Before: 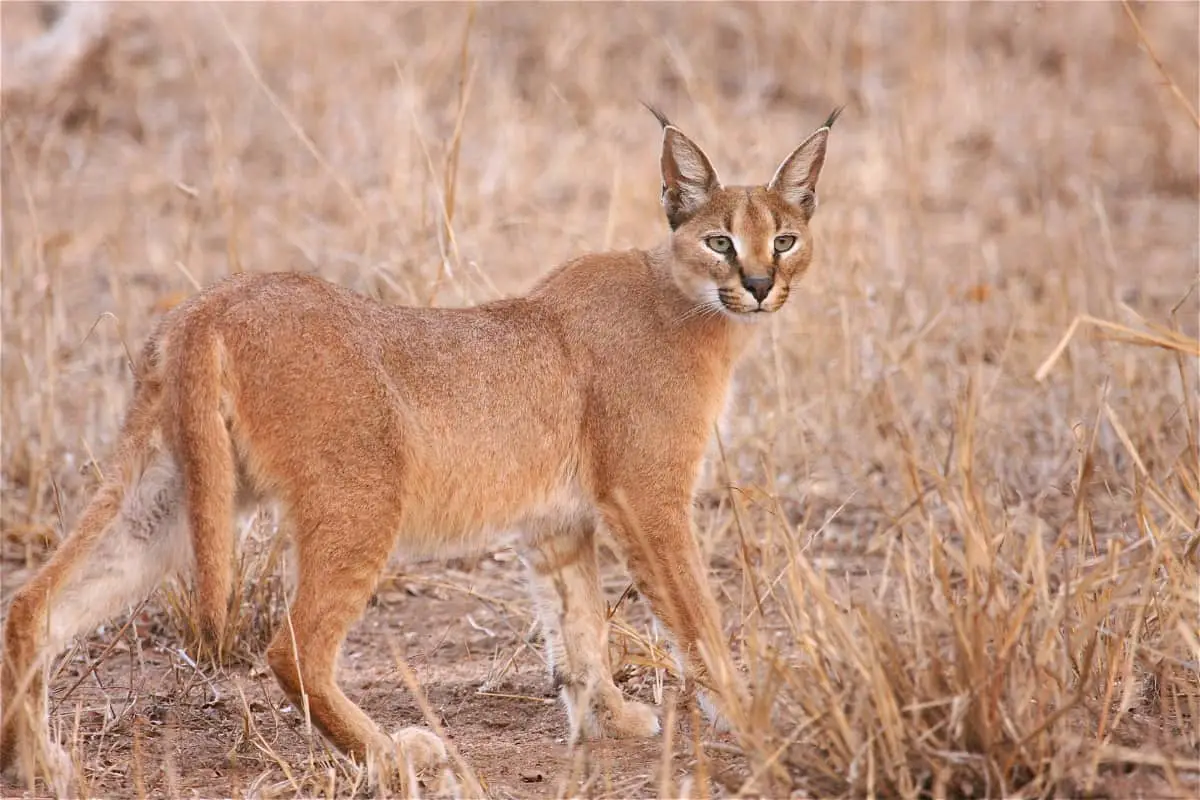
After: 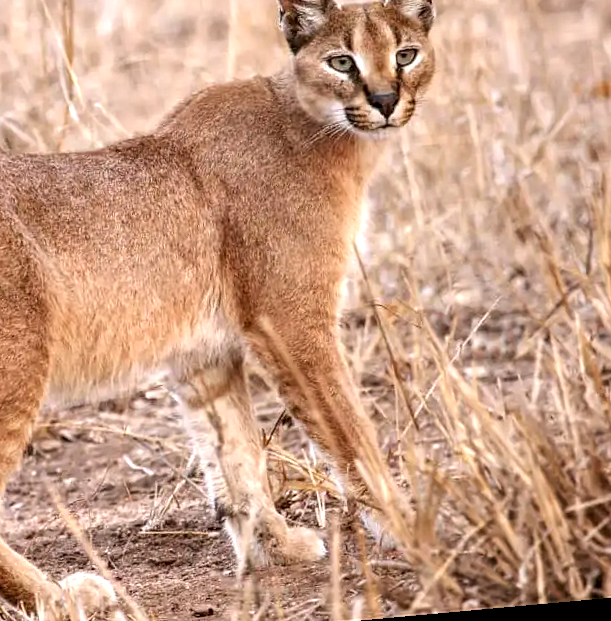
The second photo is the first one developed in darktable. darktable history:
local contrast: highlights 65%, shadows 54%, detail 169%, midtone range 0.514
exposure: exposure 0.207 EV, compensate highlight preservation false
crop: left 31.379%, top 24.658%, right 20.326%, bottom 6.628%
rotate and perspective: rotation -5.2°, automatic cropping off
